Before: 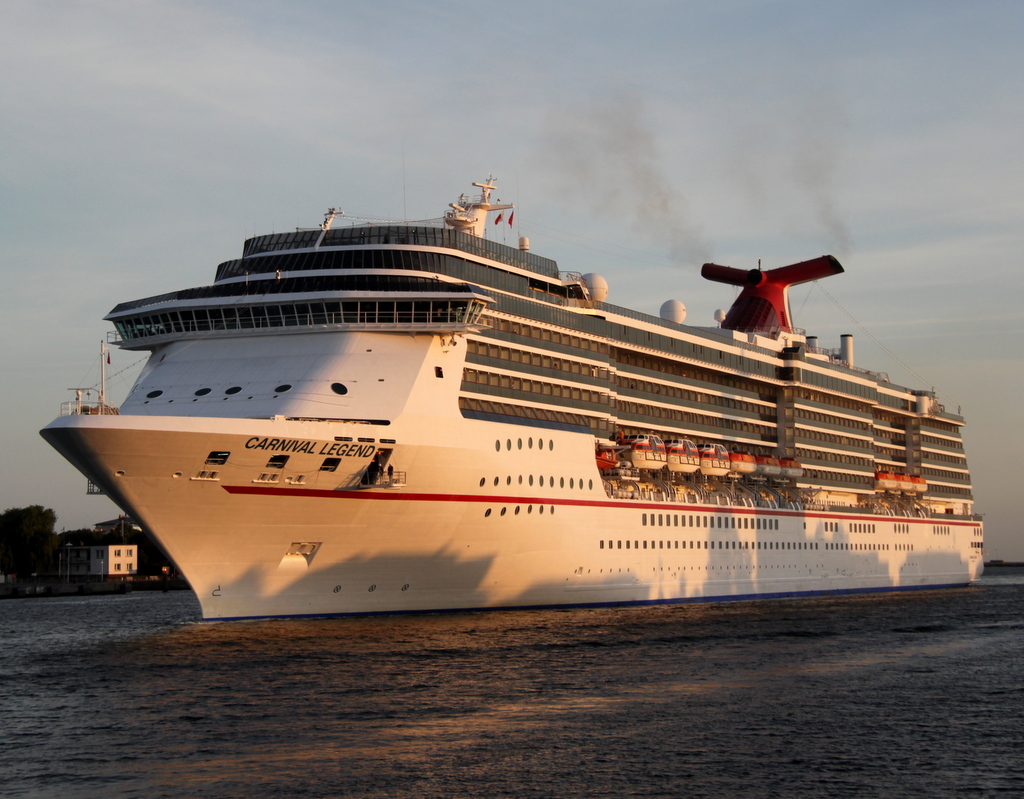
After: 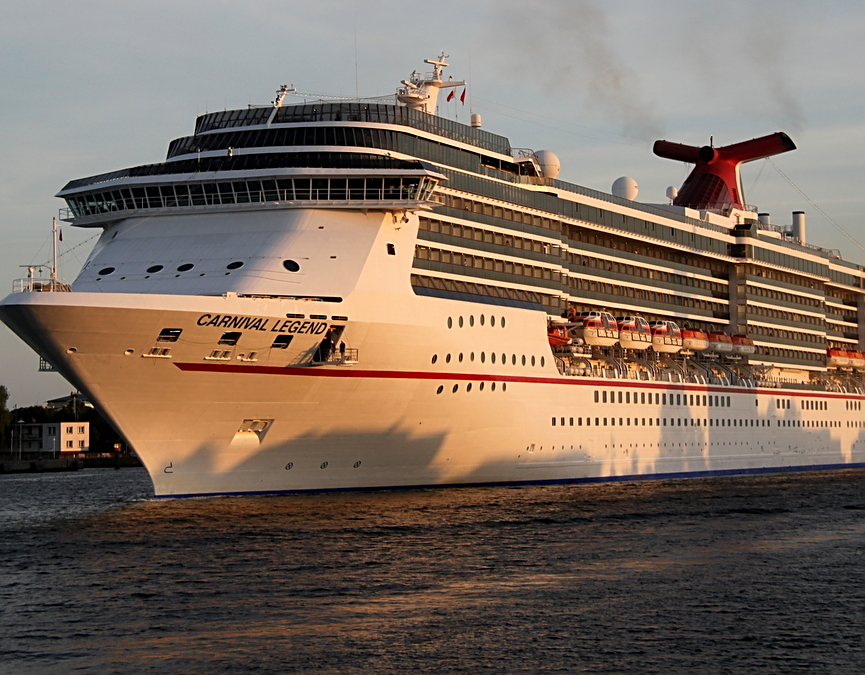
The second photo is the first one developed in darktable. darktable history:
crop and rotate: left 4.767%, top 15.444%, right 10.663%
sharpen: on, module defaults
